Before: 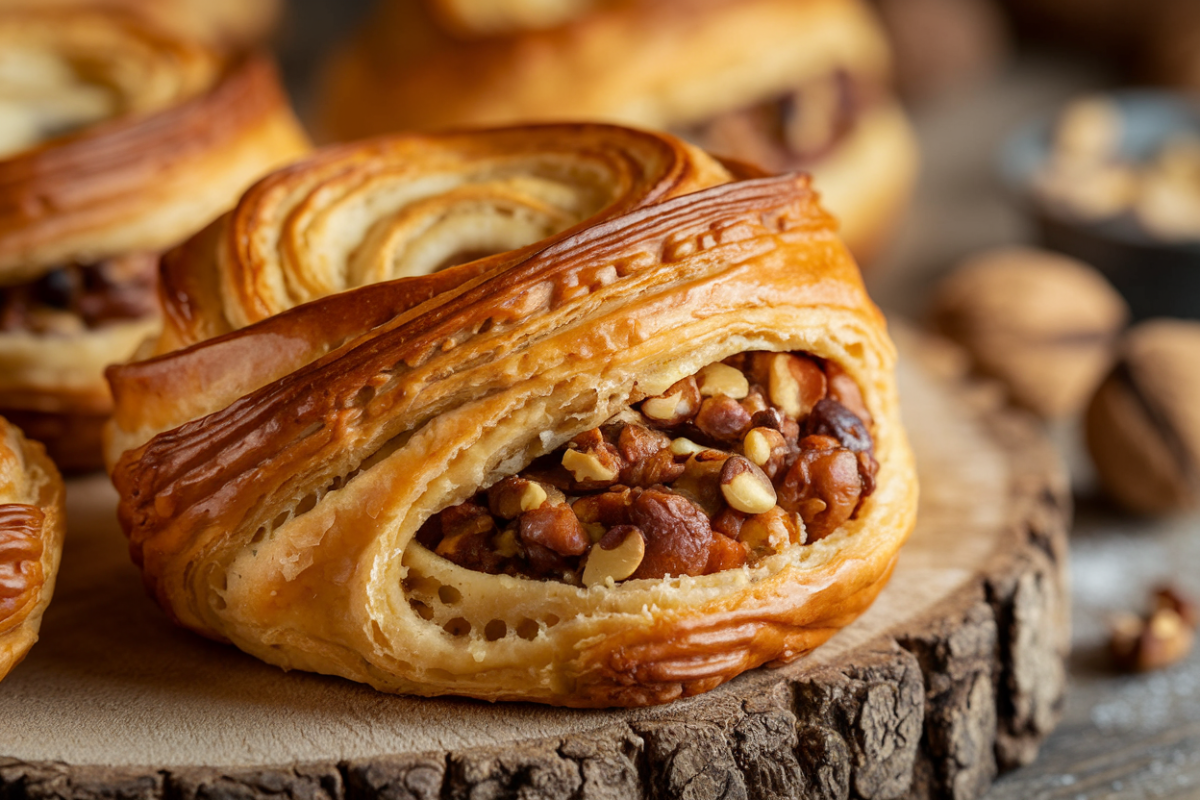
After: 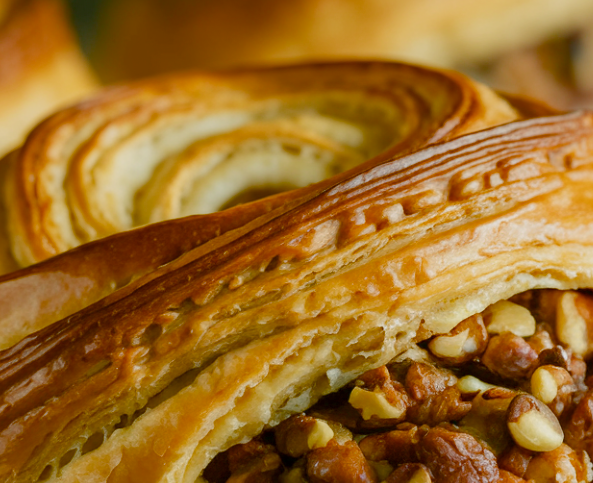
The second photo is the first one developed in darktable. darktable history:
crop: left 17.77%, top 7.809%, right 32.767%, bottom 31.754%
color balance rgb: power › chroma 2.146%, power › hue 169.15°, perceptual saturation grading › global saturation 40.949%, perceptual saturation grading › highlights -50.579%, perceptual saturation grading › shadows 30.155%, contrast -10.528%
